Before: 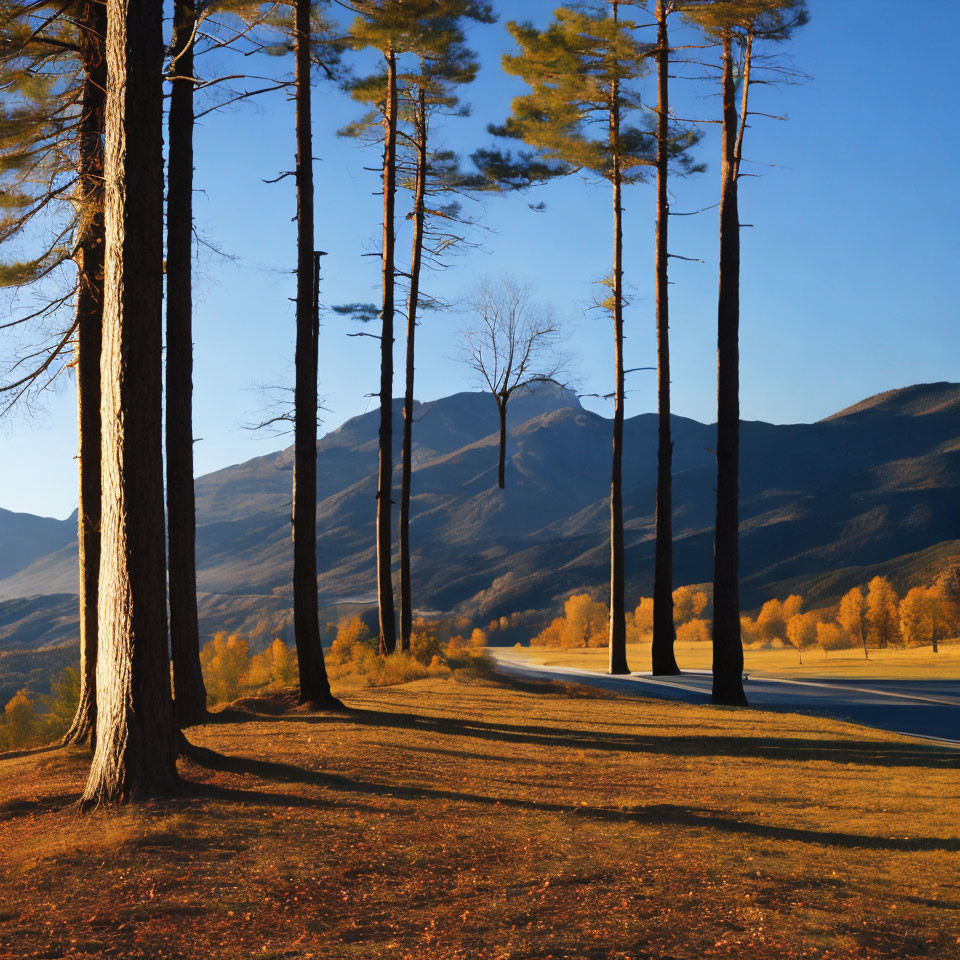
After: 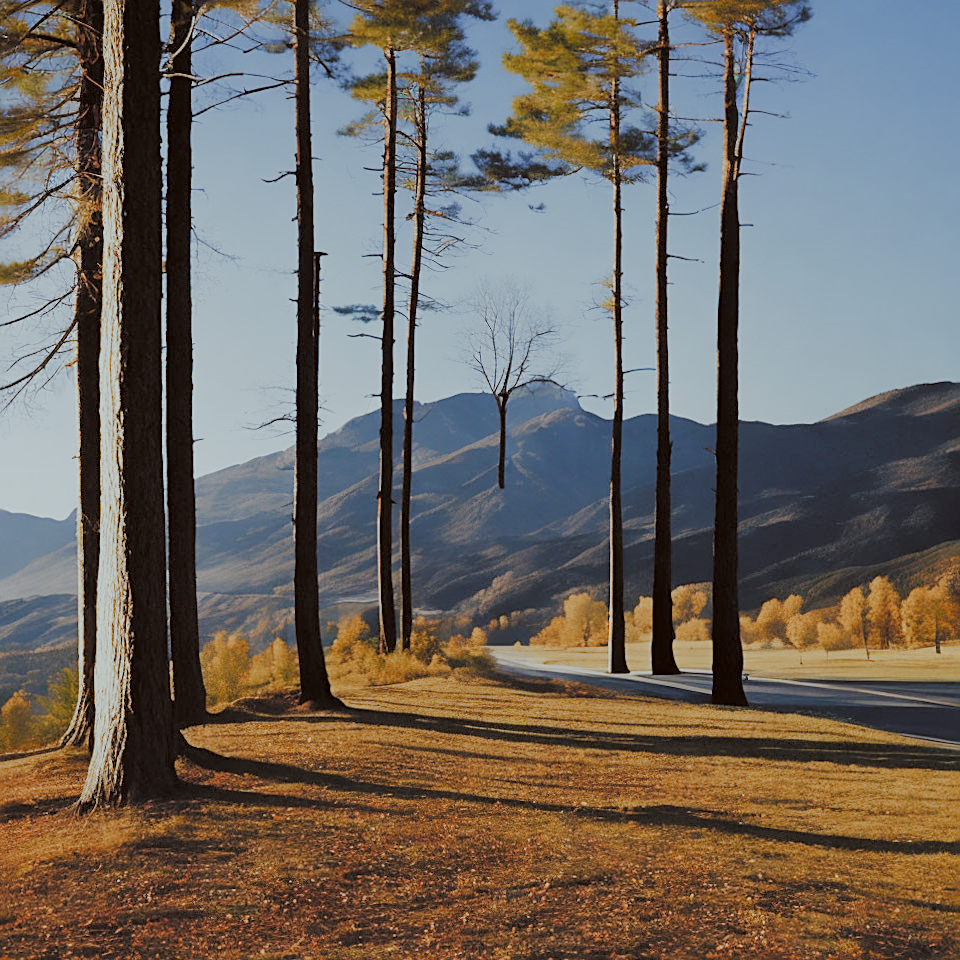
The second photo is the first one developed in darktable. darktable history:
sharpen: on, module defaults
filmic: grey point source 12.14, black point source -8.11, white point source 5.29, grey point target 18, white point target 100, output power 2.2, latitude stops 2, contrast 1.5, saturation 100, global saturation 100
lens correction: scale 1, crop 1.52, focal 18.3, aperture 7.1, distance 1000, camera "GR", lens "Ricoh GR & compatibles"
color correction: highlights a* -4.98, highlights b* -3.76, shadows a* 3.83, shadows b* 4.08
